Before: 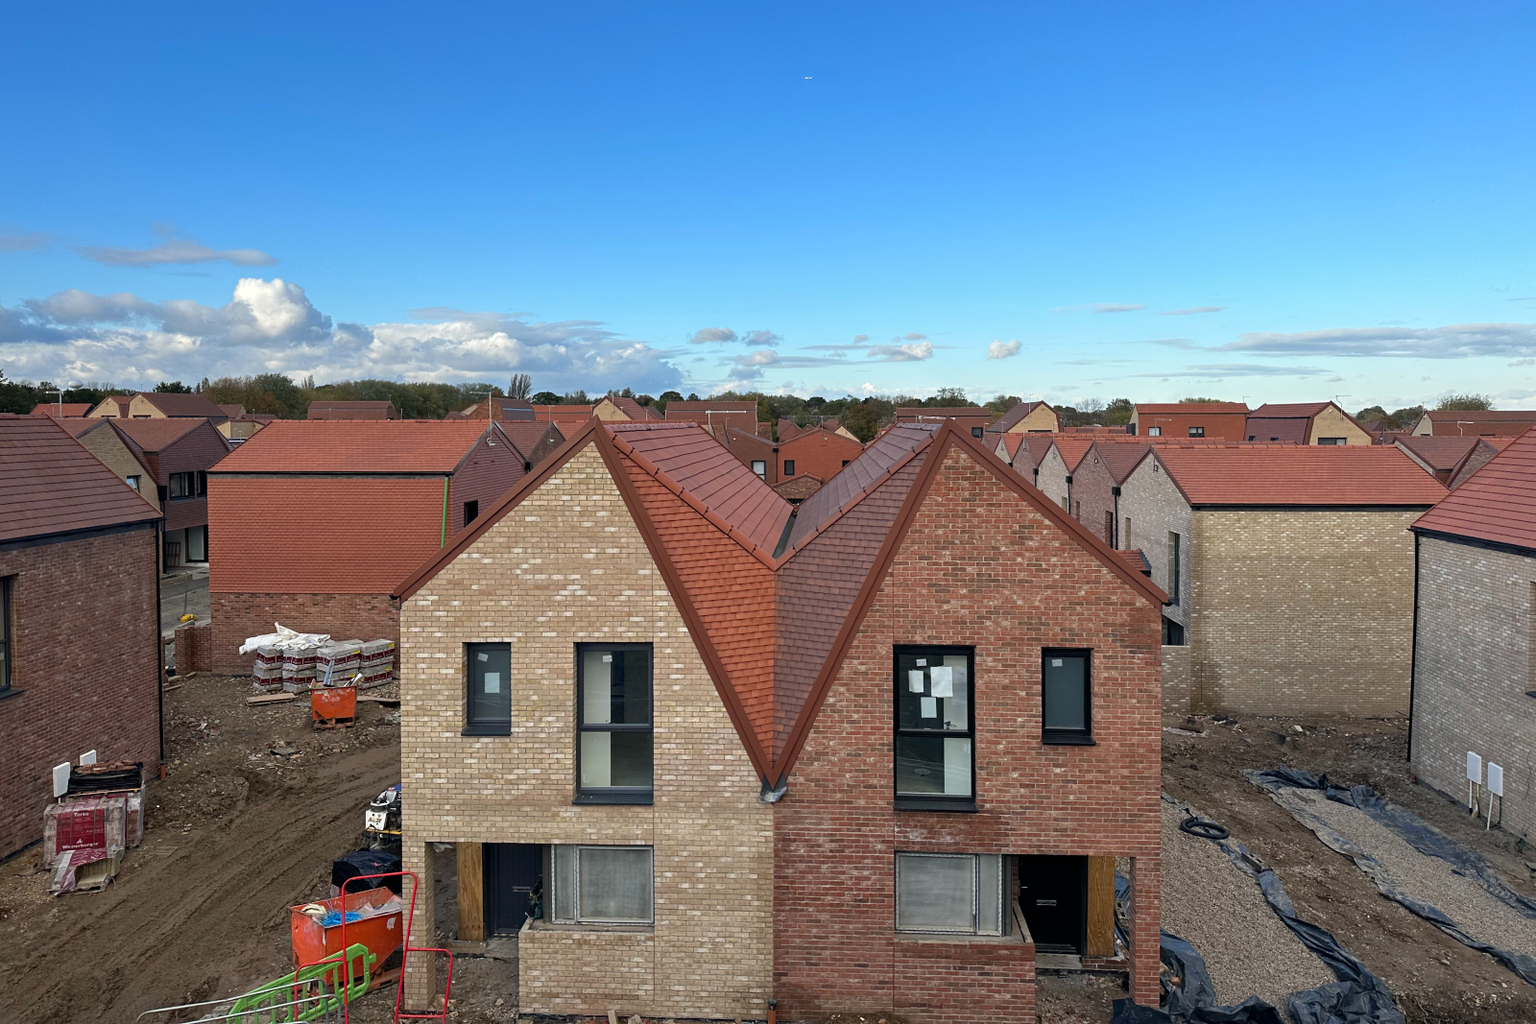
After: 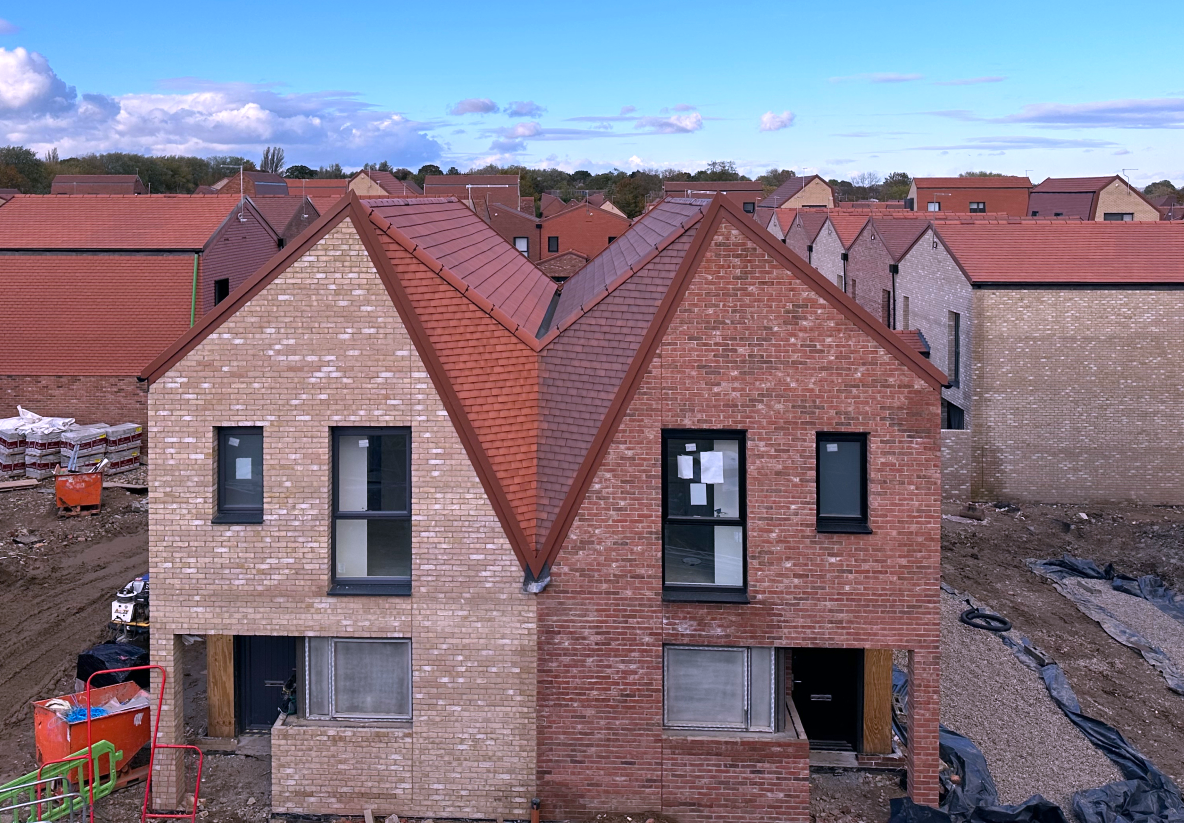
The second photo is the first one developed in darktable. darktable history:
white balance: red 1.066, blue 1.119
crop: left 16.871%, top 22.857%, right 9.116%
color calibration: illuminant as shot in camera, x 0.358, y 0.373, temperature 4628.91 K
